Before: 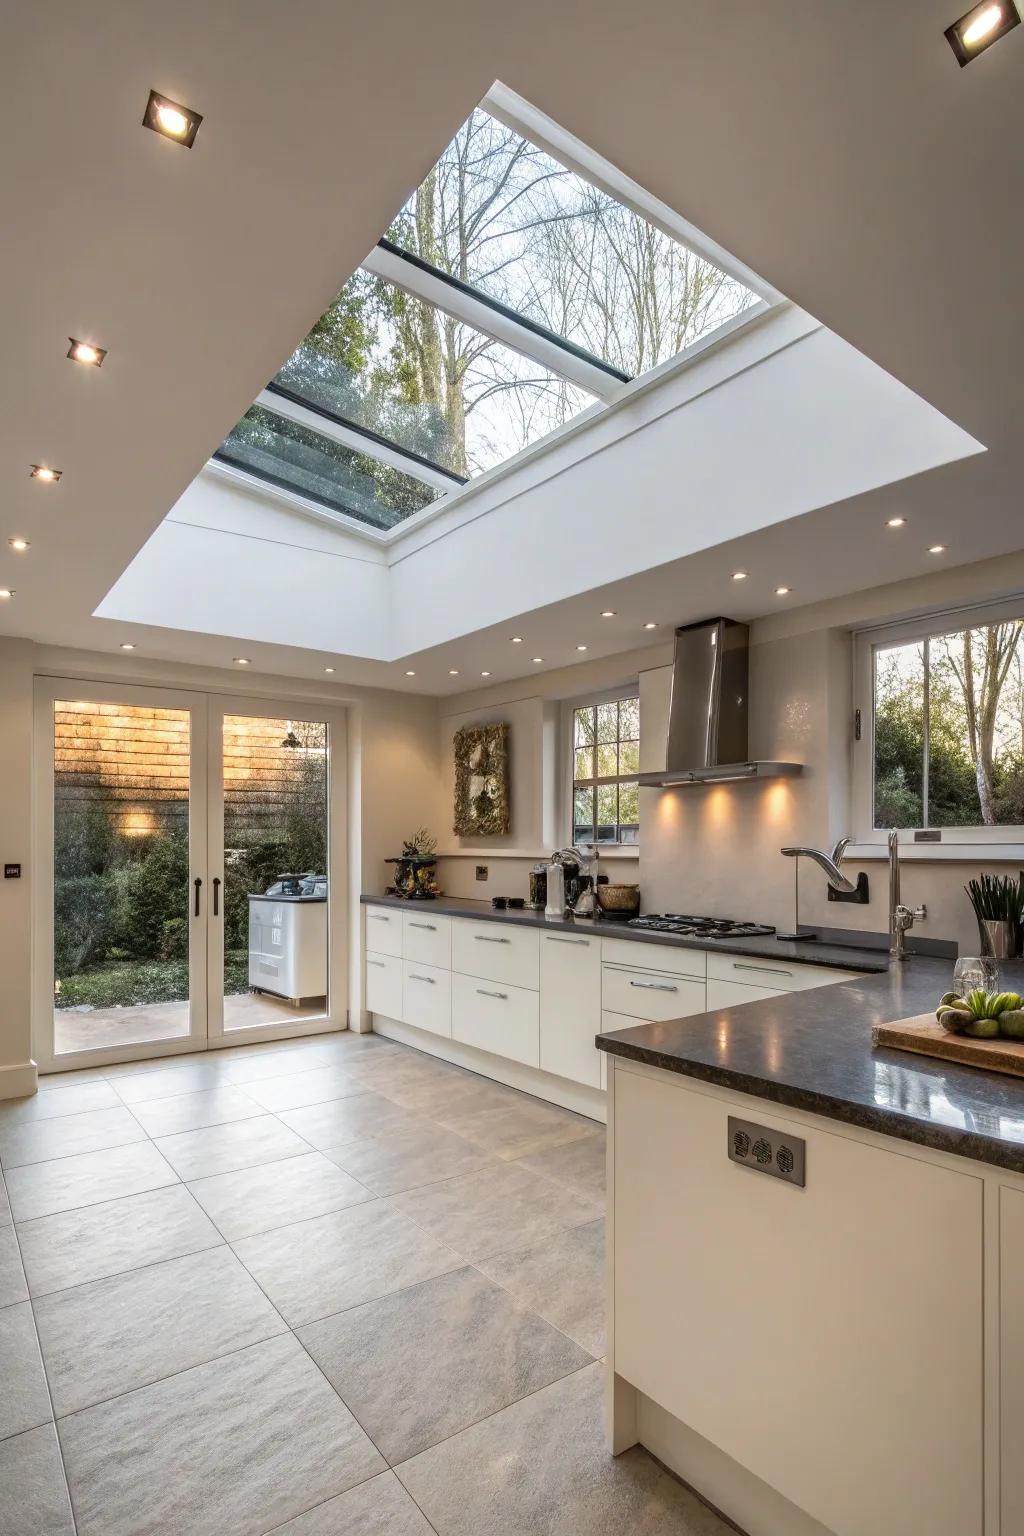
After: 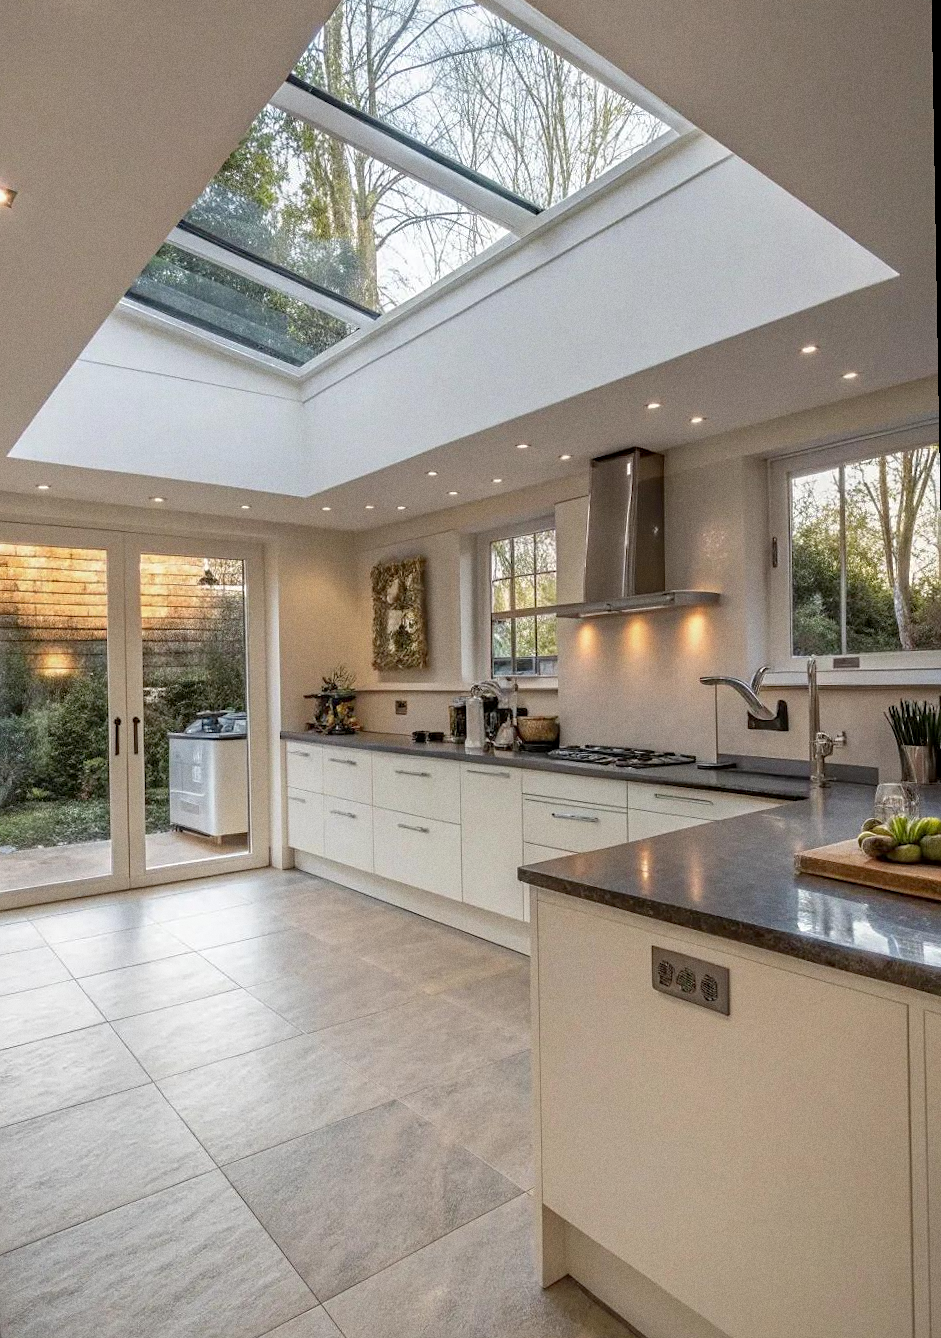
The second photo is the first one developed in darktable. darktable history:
tone equalizer: -8 EV 0.25 EV, -7 EV 0.417 EV, -6 EV 0.417 EV, -5 EV 0.25 EV, -3 EV -0.25 EV, -2 EV -0.417 EV, -1 EV -0.417 EV, +0 EV -0.25 EV, edges refinement/feathering 500, mask exposure compensation -1.57 EV, preserve details guided filter
grain: on, module defaults
sharpen: amount 0.2
crop and rotate: left 8.262%, top 9.226%
exposure: black level correction 0.001, exposure 0.3 EV, compensate highlight preservation false
rotate and perspective: rotation -1°, crop left 0.011, crop right 0.989, crop top 0.025, crop bottom 0.975
